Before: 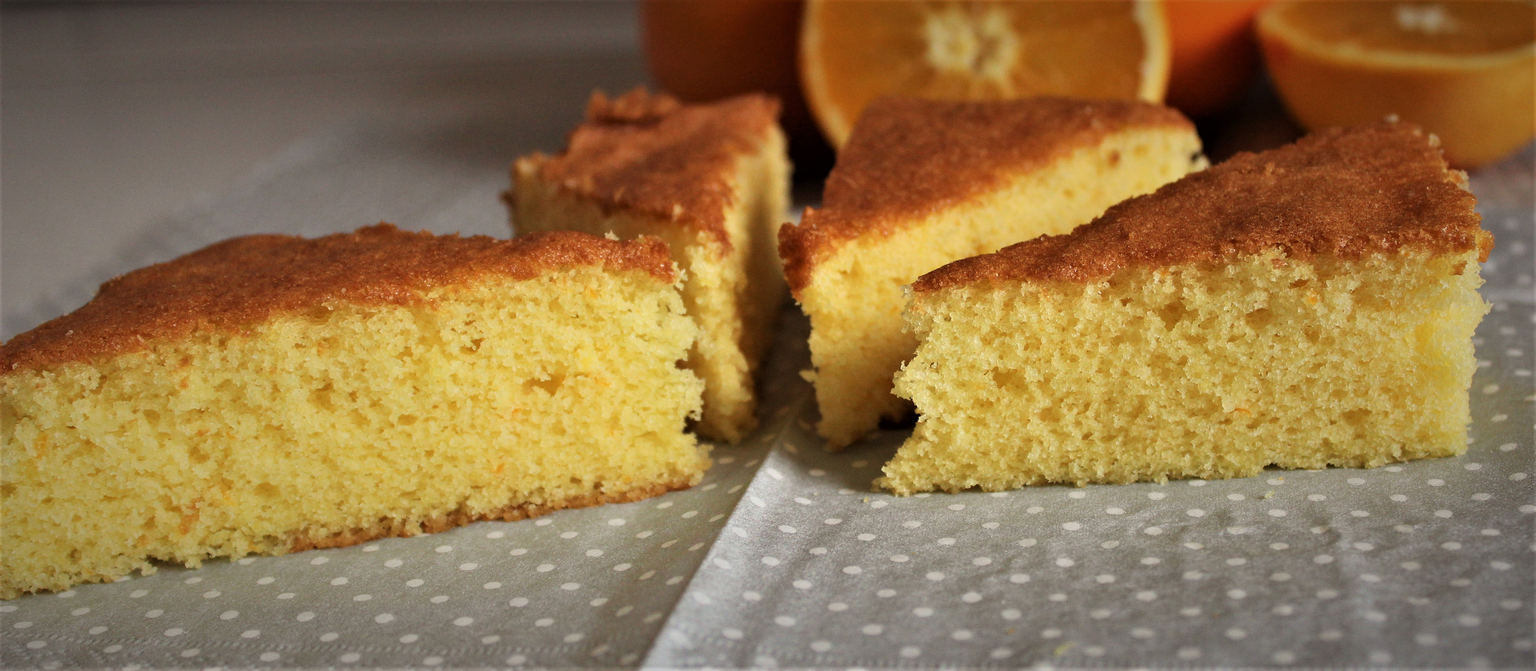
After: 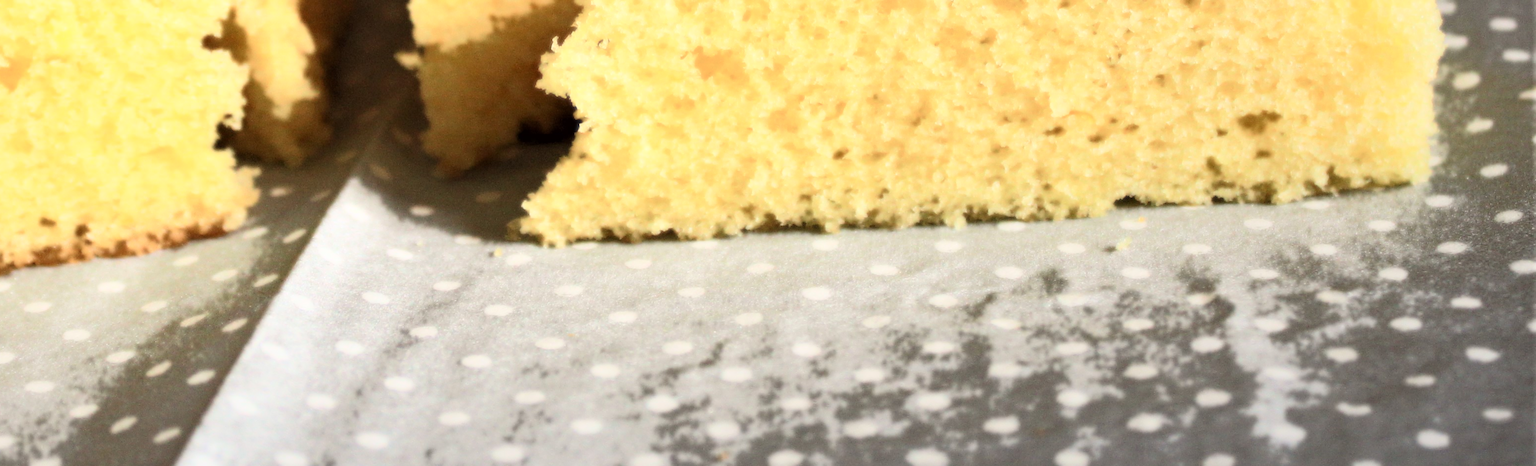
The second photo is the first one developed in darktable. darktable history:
crop and rotate: left 35.509%, top 50.238%, bottom 4.934%
bloom: size 0%, threshold 54.82%, strength 8.31%
